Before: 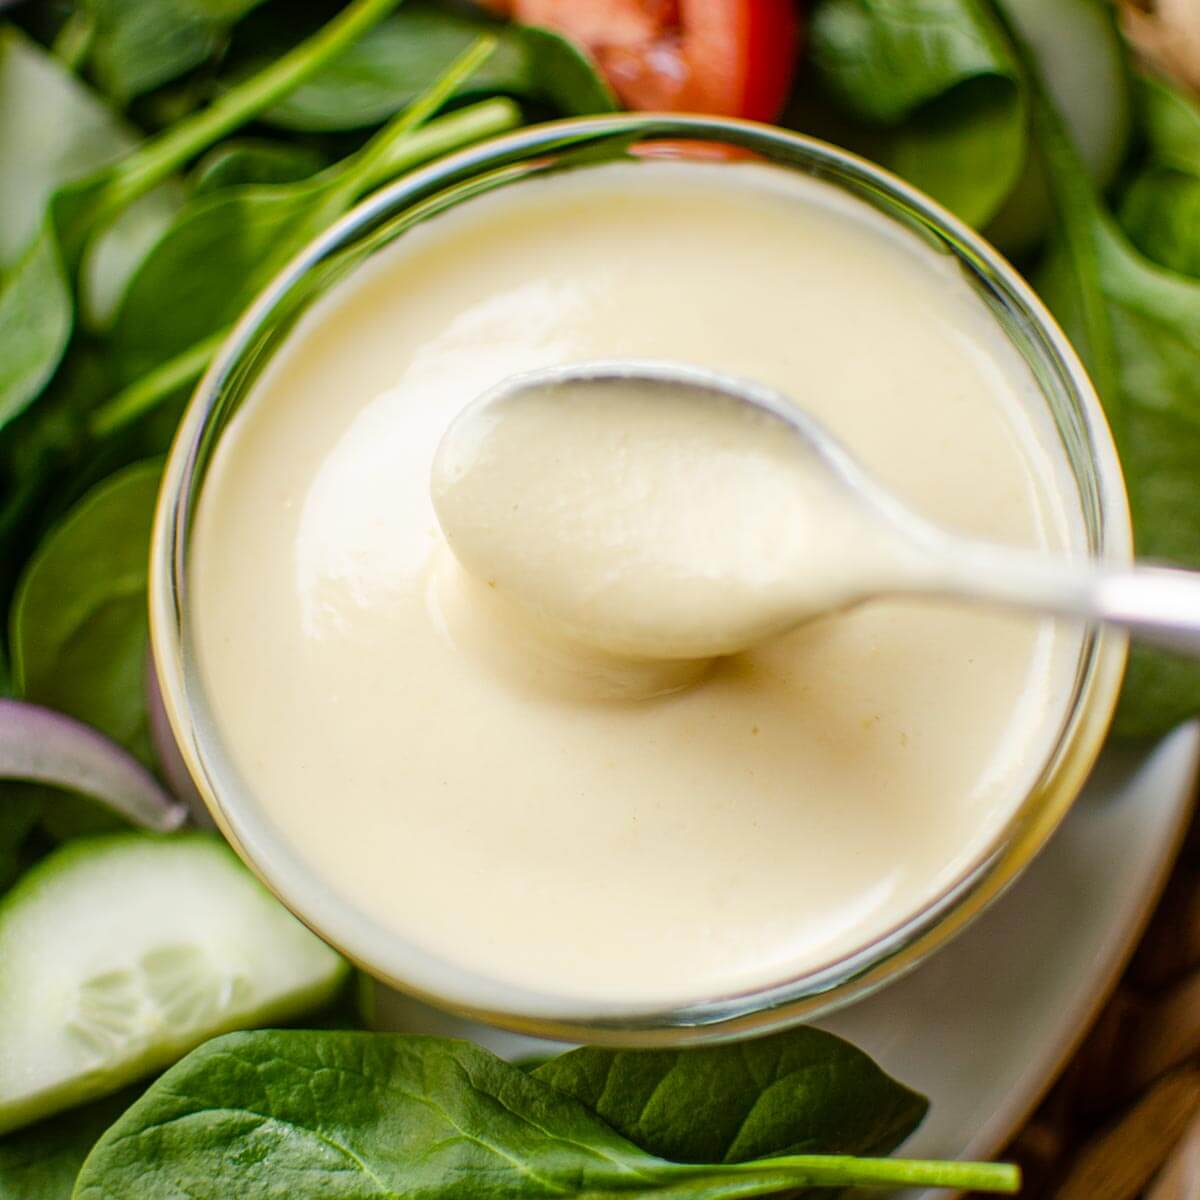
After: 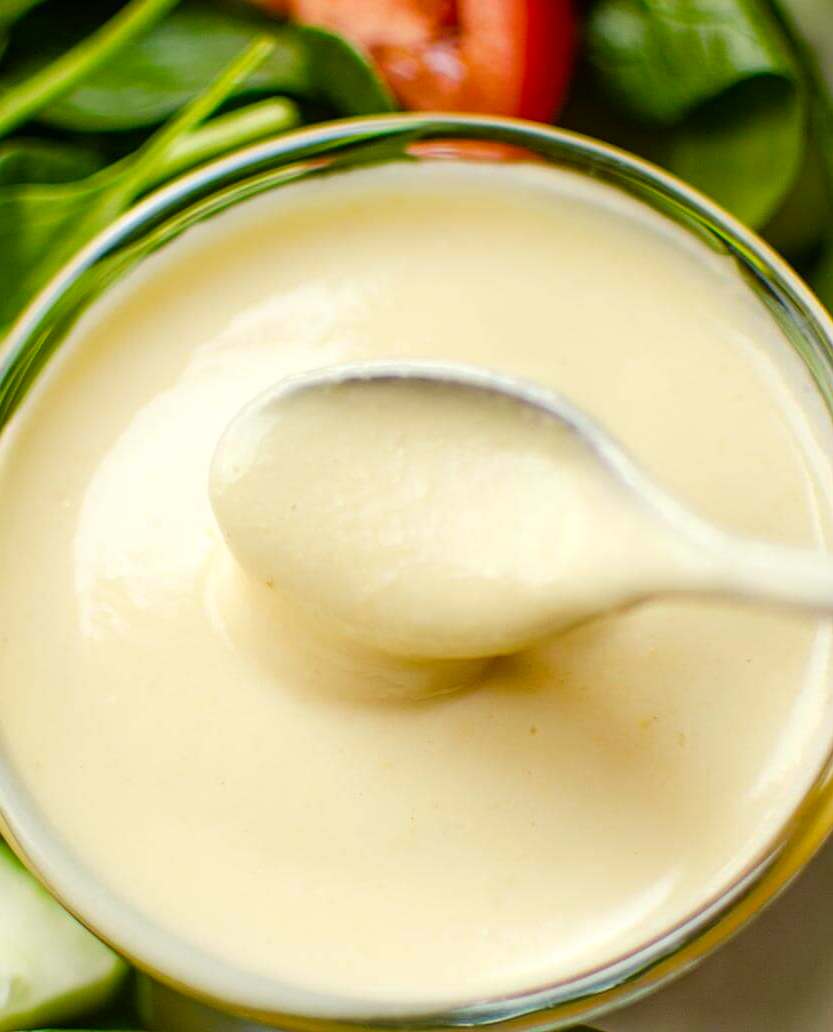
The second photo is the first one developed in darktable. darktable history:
color balance rgb: power › hue 73.93°, highlights gain › luminance 5.997%, highlights gain › chroma 2.509%, highlights gain › hue 92.63°, linear chroma grading › shadows 31.42%, linear chroma grading › global chroma -1.999%, linear chroma grading › mid-tones 3.861%, perceptual saturation grading › global saturation 0.747%, global vibrance 20%
crop: left 18.501%, right 12.058%, bottom 13.99%
